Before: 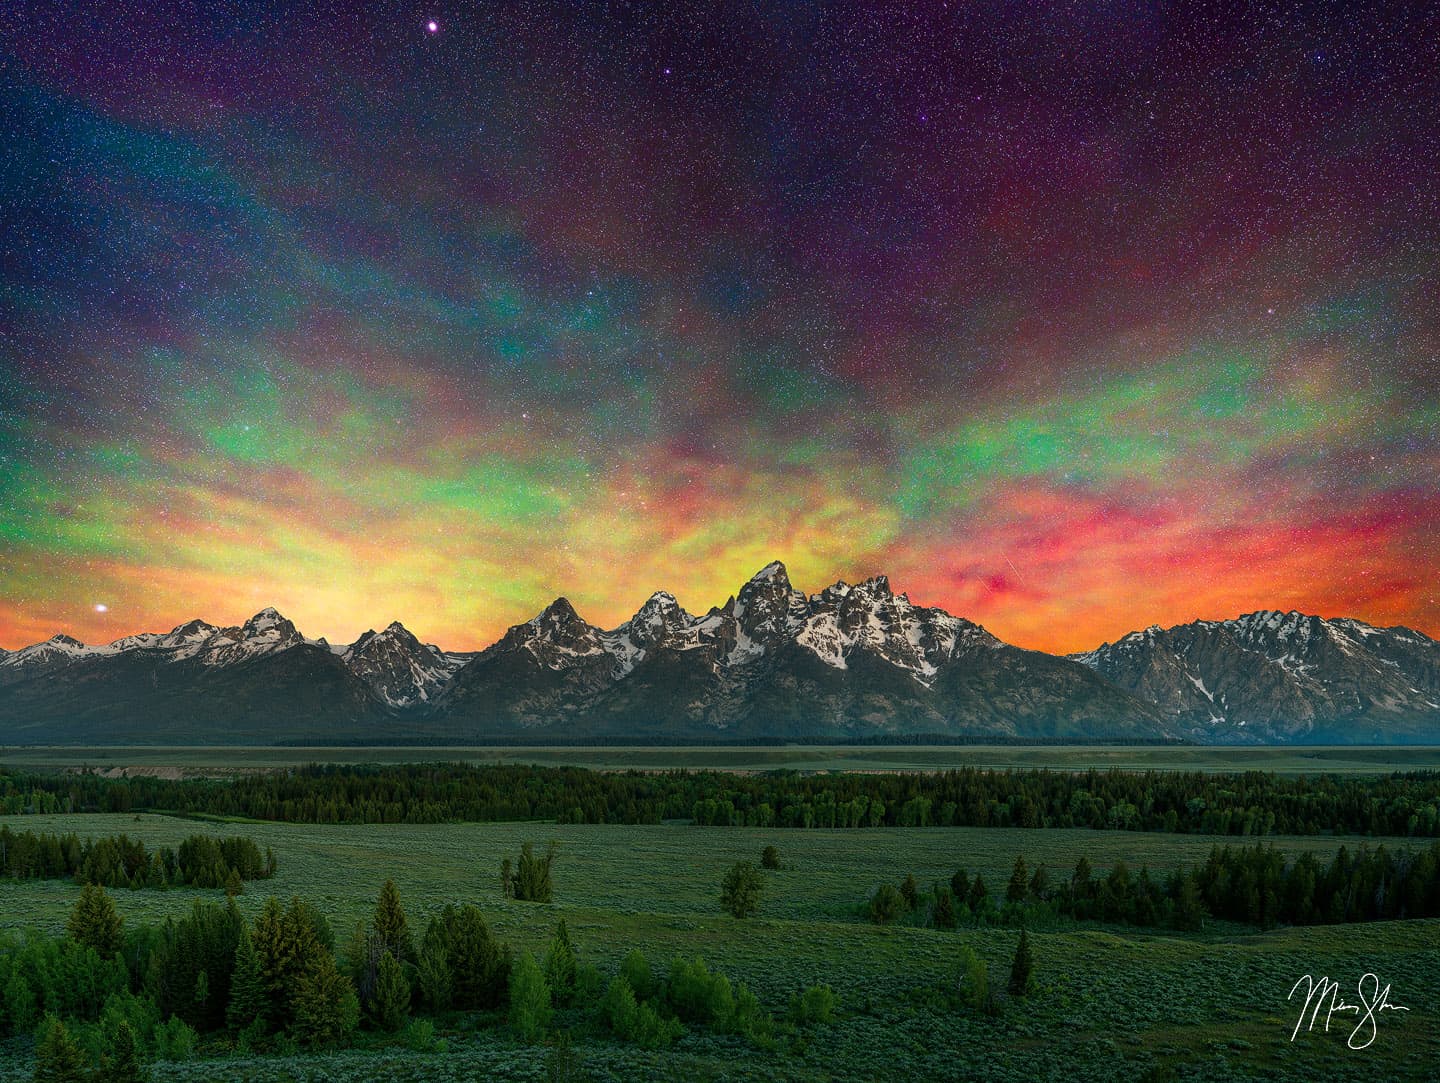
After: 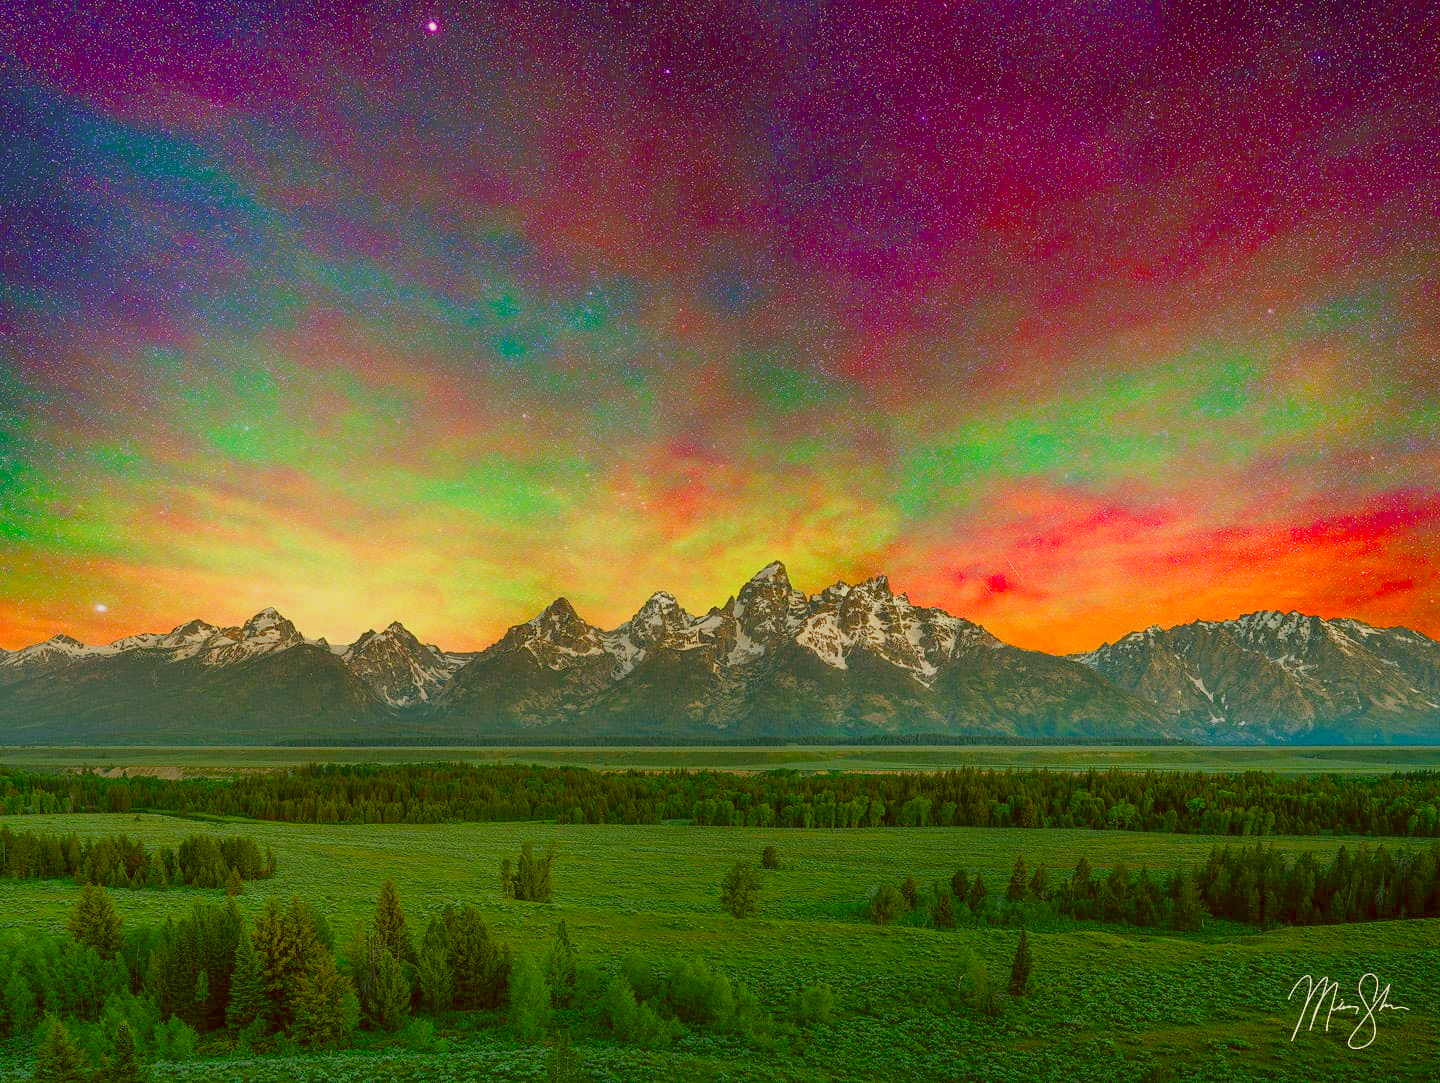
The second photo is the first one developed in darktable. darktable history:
color balance rgb: power › chroma 0.26%, power › hue 63.03°, linear chroma grading › global chroma 15.397%, perceptual saturation grading › global saturation 20%, perceptual saturation grading › highlights -49.248%, perceptual saturation grading › shadows 26.198%, perceptual brilliance grading › global brilliance 10.562%, perceptual brilliance grading › shadows 15.382%, contrast -29.949%
color correction: highlights a* -5.15, highlights b* 9.8, shadows a* 9.44, shadows b* 25
